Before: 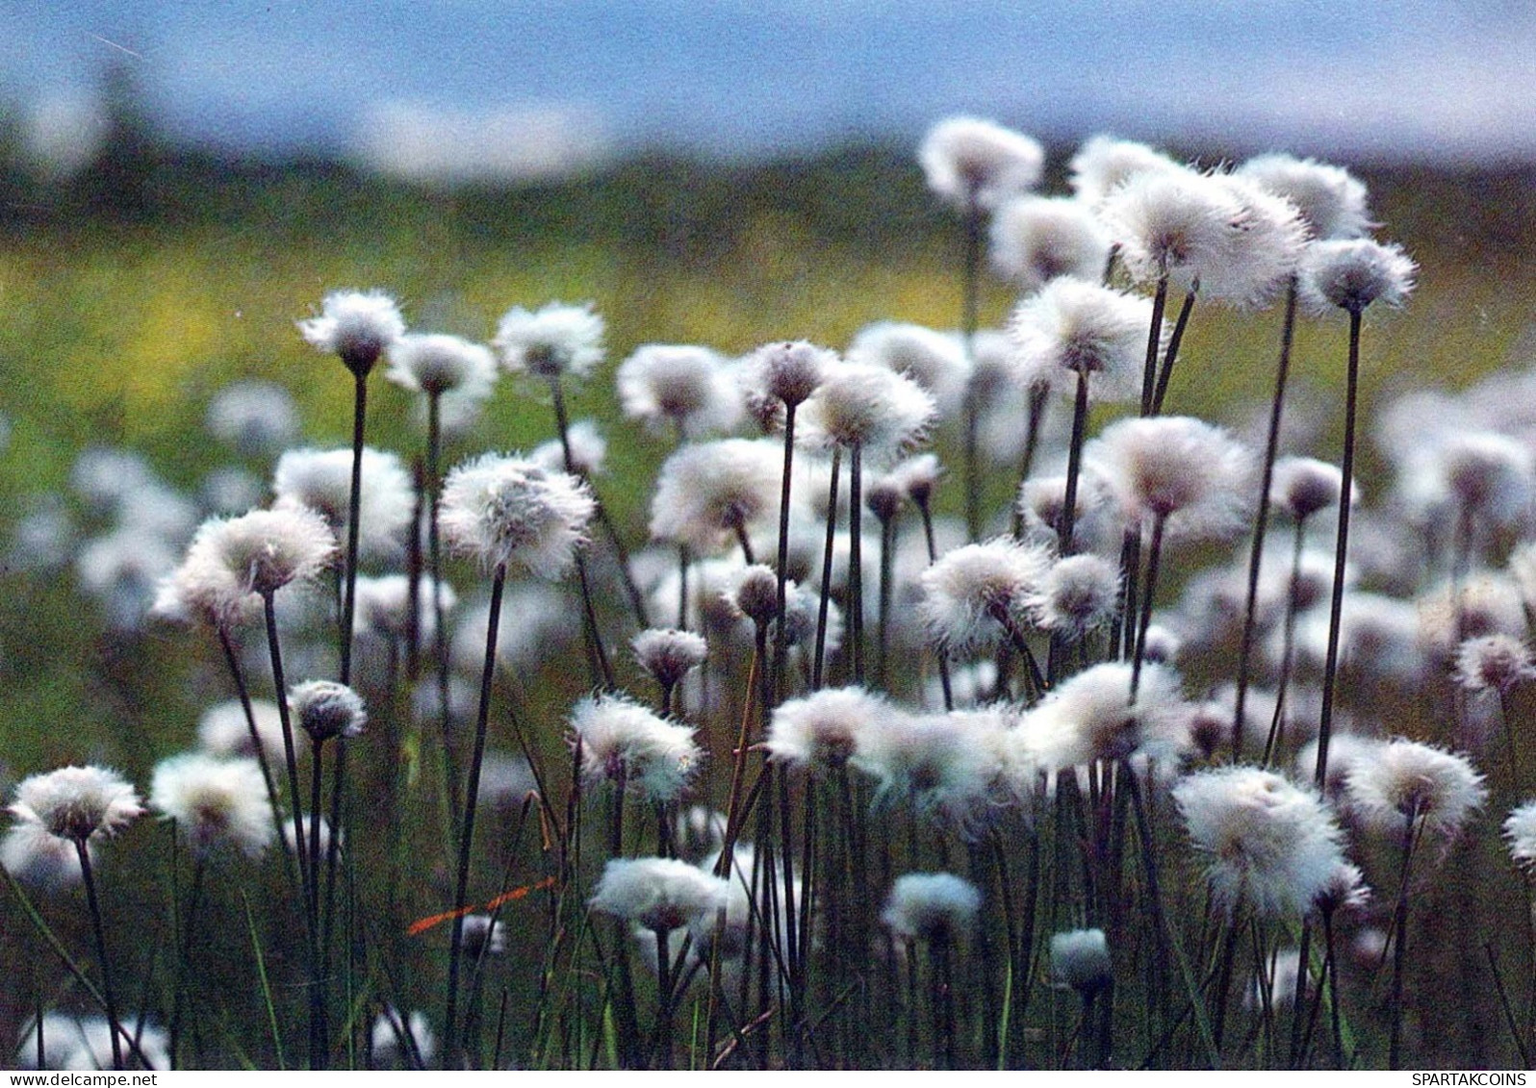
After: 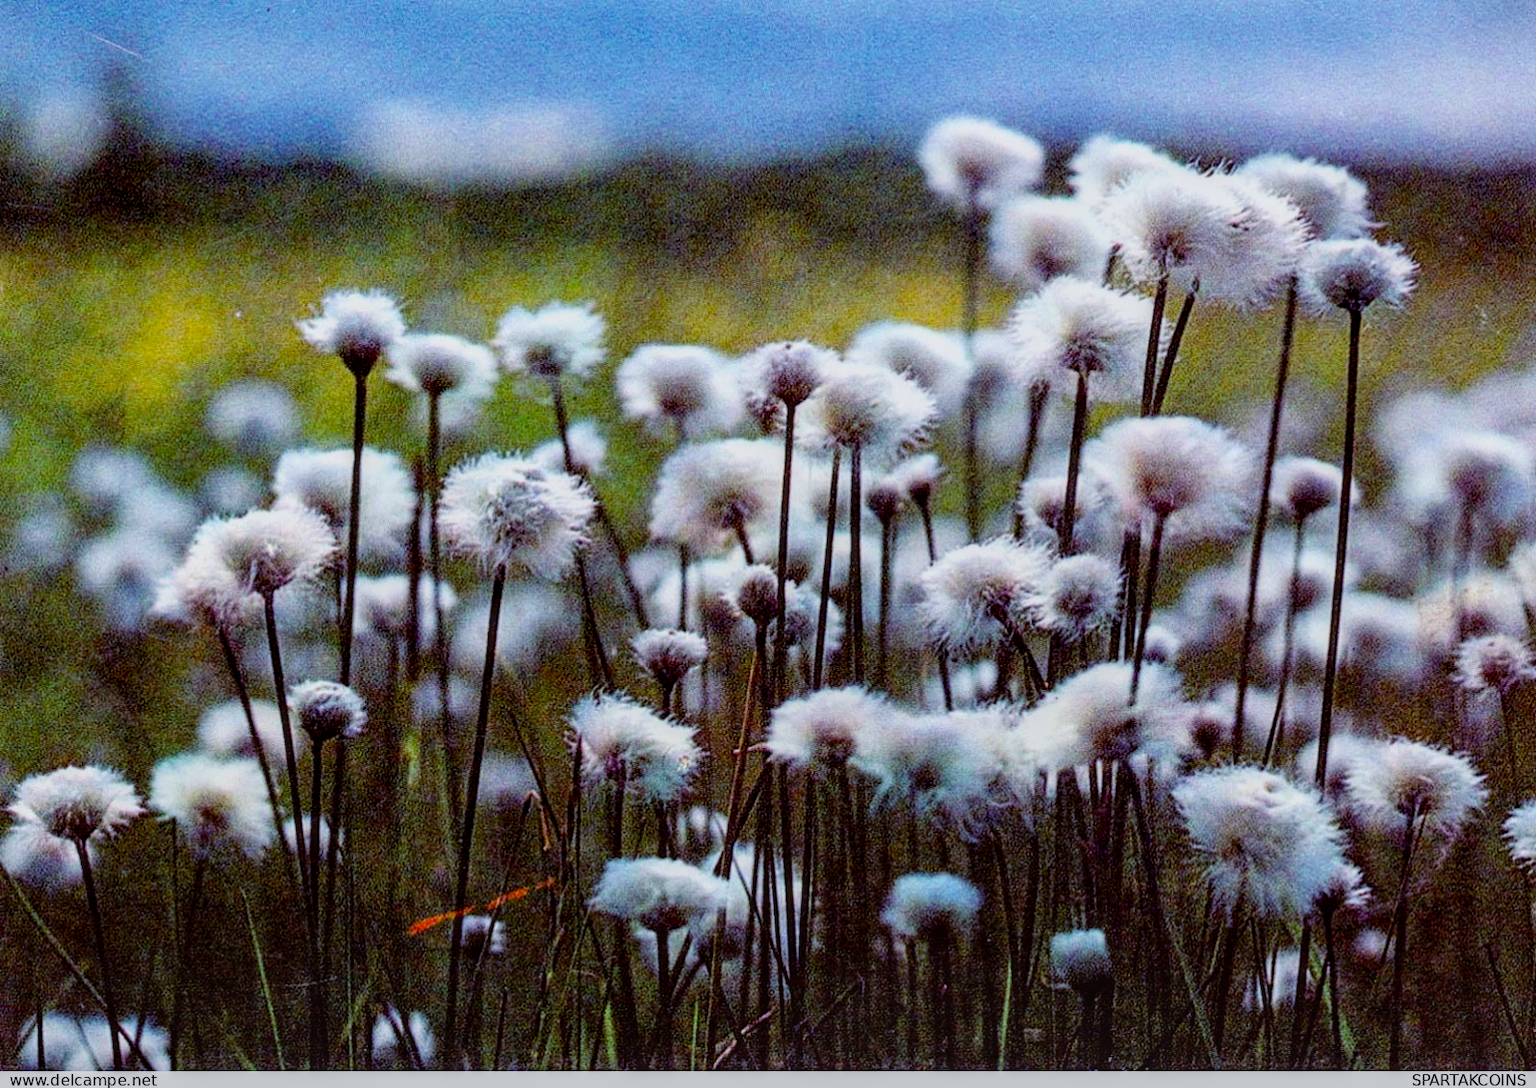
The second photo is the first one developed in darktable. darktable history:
local contrast: highlights 25%, detail 130%
color balance: lift [1, 1.015, 1.004, 0.985], gamma [1, 0.958, 0.971, 1.042], gain [1, 0.956, 0.977, 1.044]
filmic rgb: black relative exposure -7.75 EV, white relative exposure 4.4 EV, threshold 3 EV, target black luminance 0%, hardness 3.76, latitude 50.51%, contrast 1.074, highlights saturation mix 10%, shadows ↔ highlights balance -0.22%, color science v4 (2020), enable highlight reconstruction true
